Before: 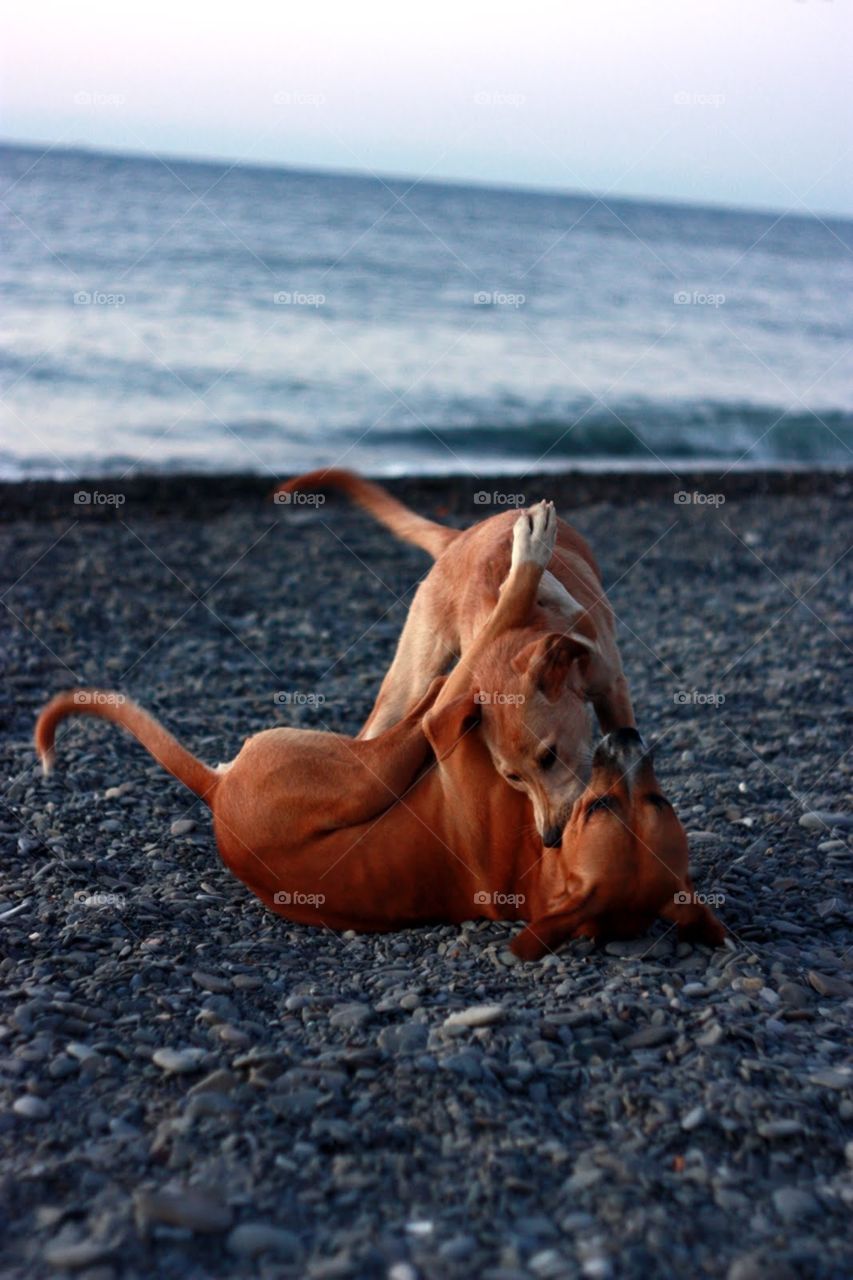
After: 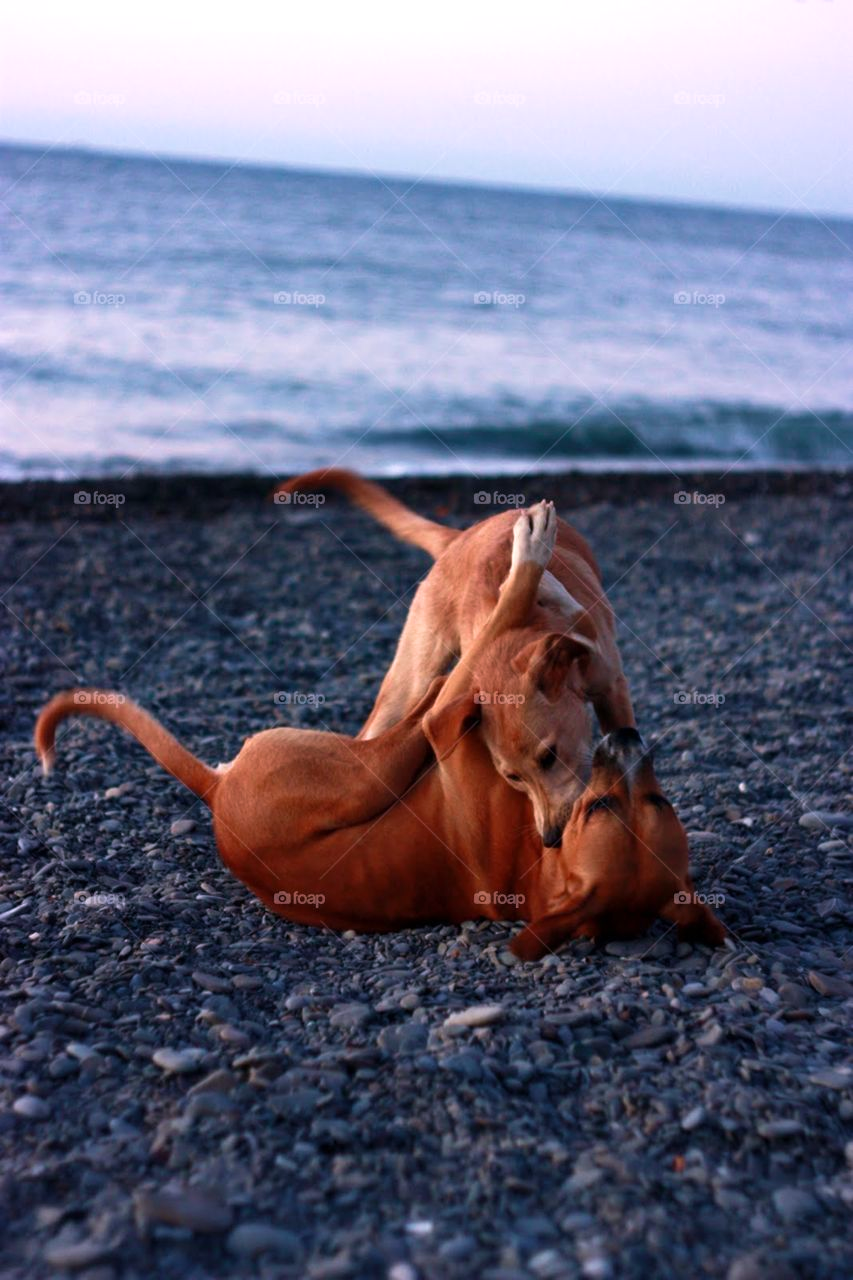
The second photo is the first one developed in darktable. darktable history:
white balance: red 1.05, blue 1.072
velvia: strength 30%
